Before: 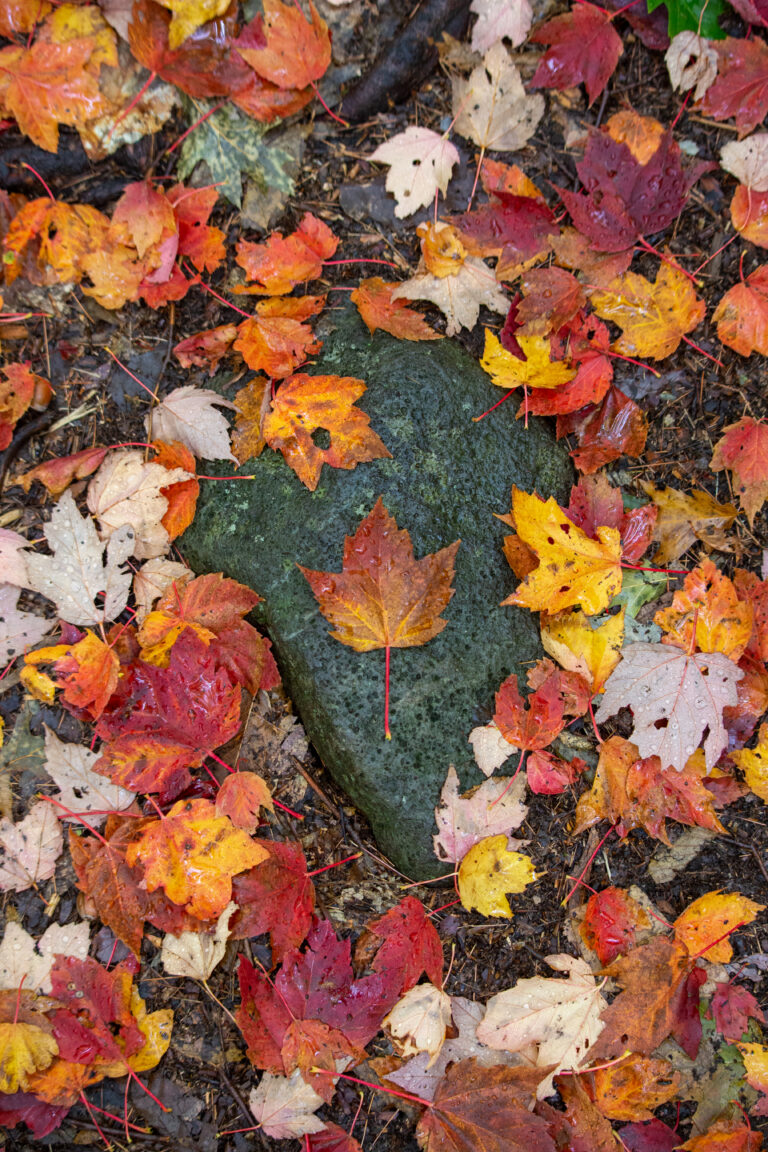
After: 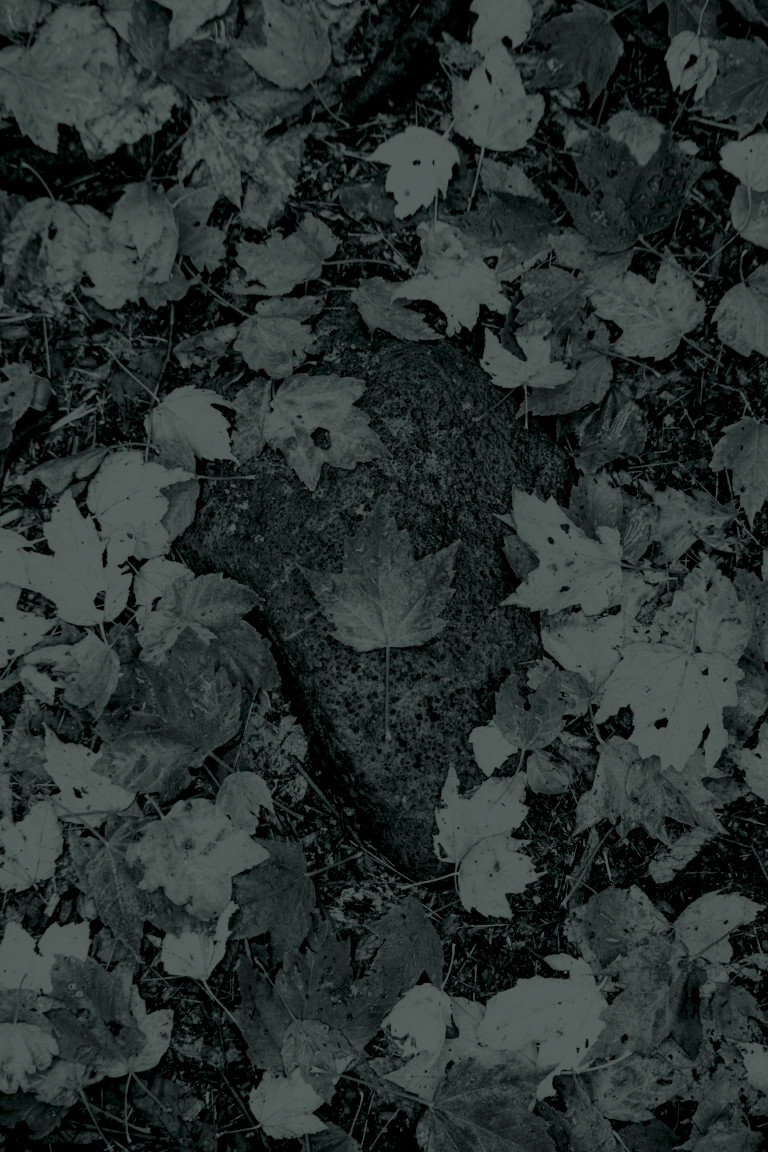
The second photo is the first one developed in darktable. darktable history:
local contrast: highlights 100%, shadows 100%, detail 120%, midtone range 0.2
base curve: curves: ch0 [(0, 0) (0.007, 0.004) (0.027, 0.03) (0.046, 0.07) (0.207, 0.54) (0.442, 0.872) (0.673, 0.972) (1, 1)], preserve colors none
colorize: hue 90°, saturation 19%, lightness 1.59%, version 1
